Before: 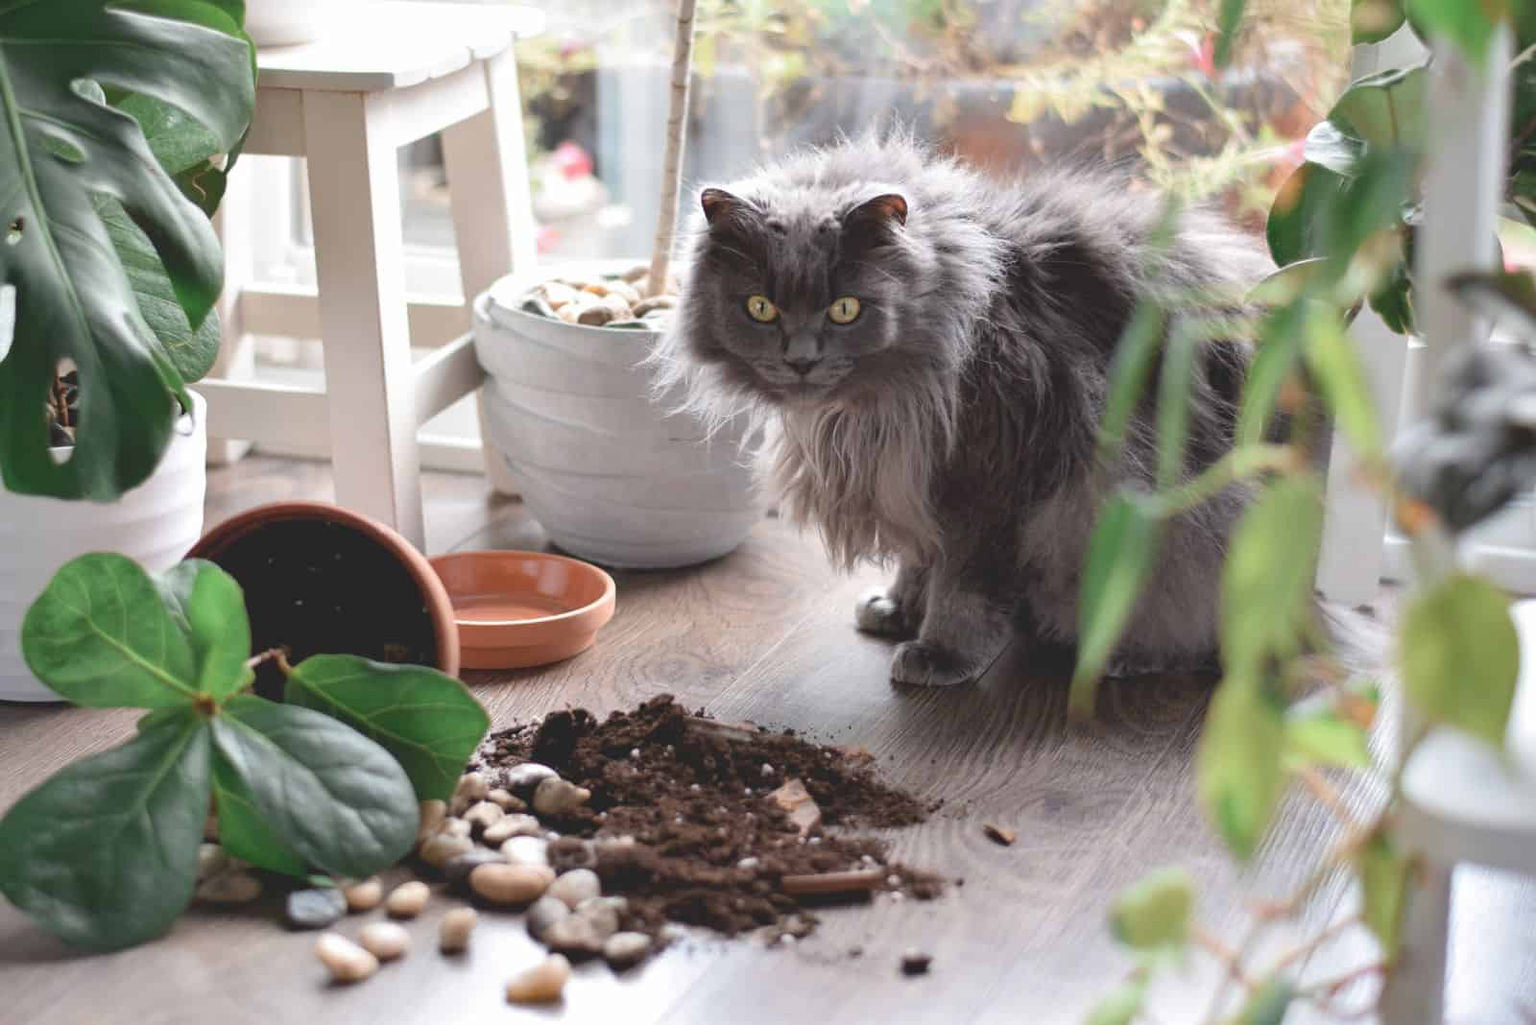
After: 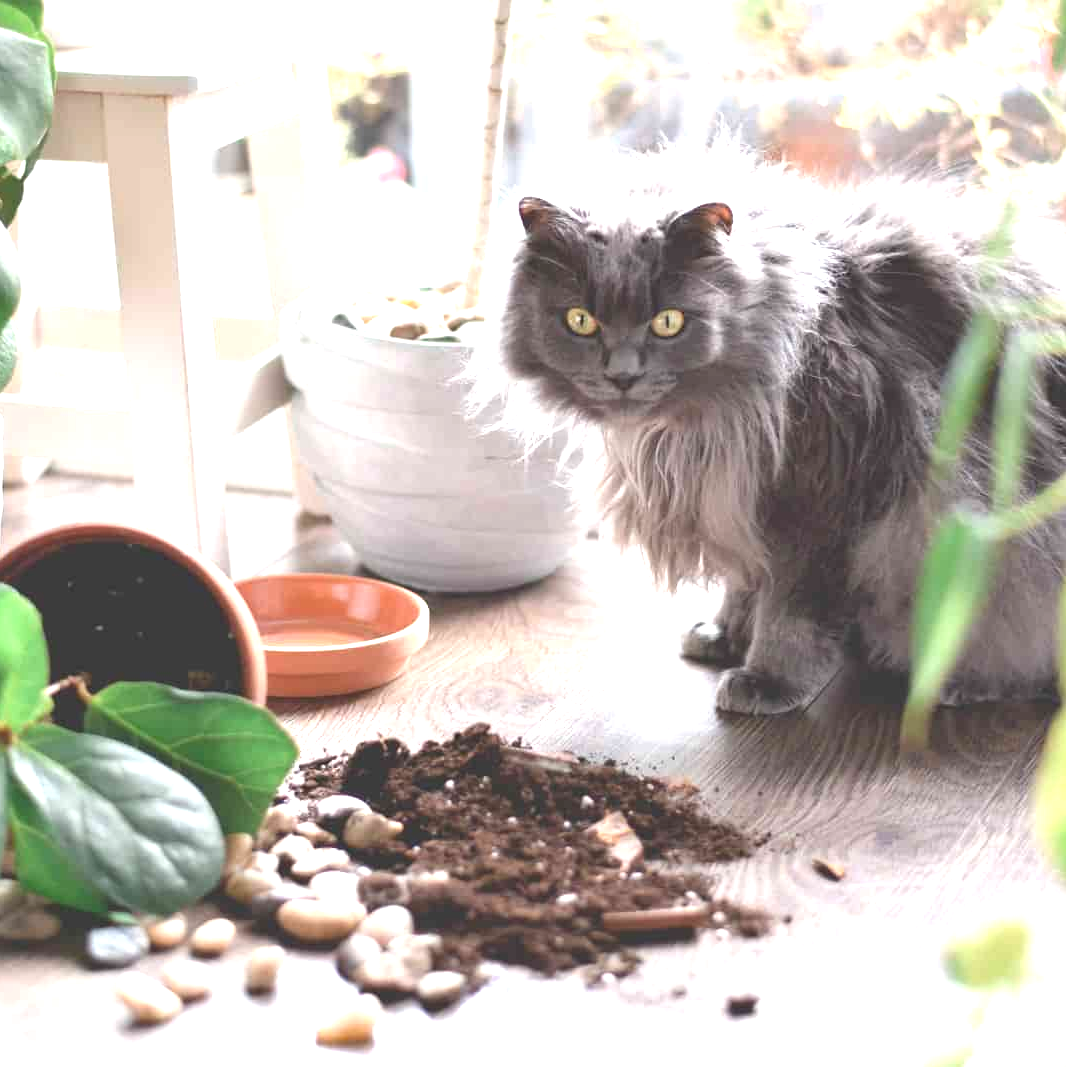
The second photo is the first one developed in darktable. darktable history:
crop and rotate: left 13.342%, right 19.991%
exposure: black level correction 0, exposure 1.2 EV, compensate exposure bias true, compensate highlight preservation false
